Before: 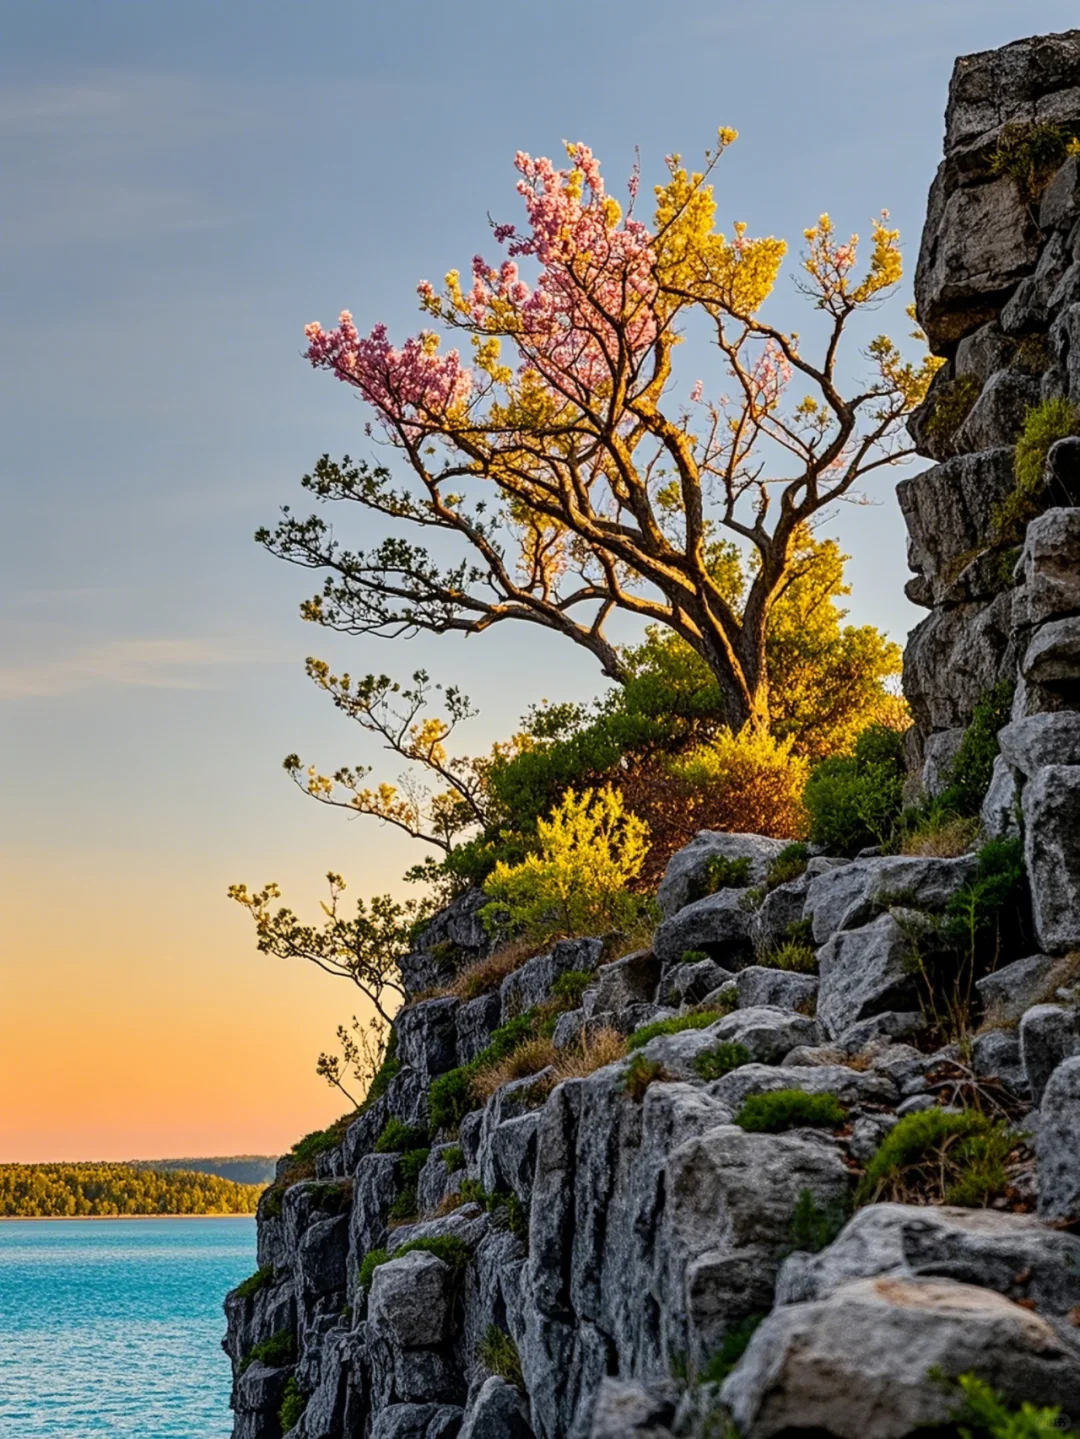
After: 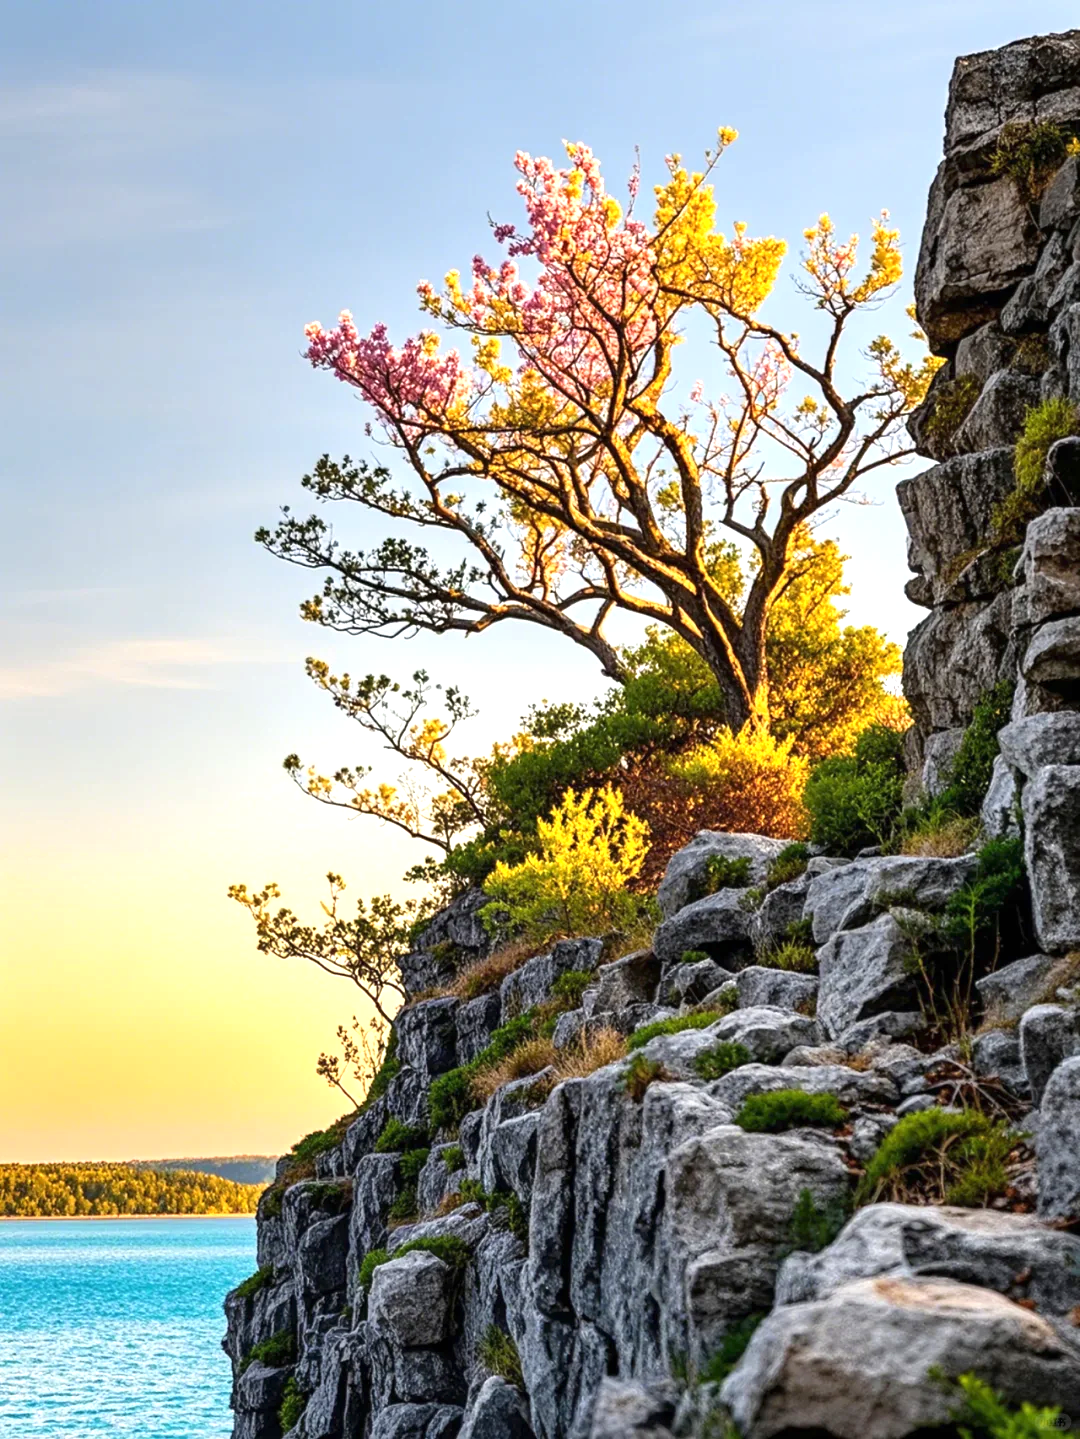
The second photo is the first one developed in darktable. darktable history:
exposure: black level correction 0, exposure 0.897 EV, compensate highlight preservation false
